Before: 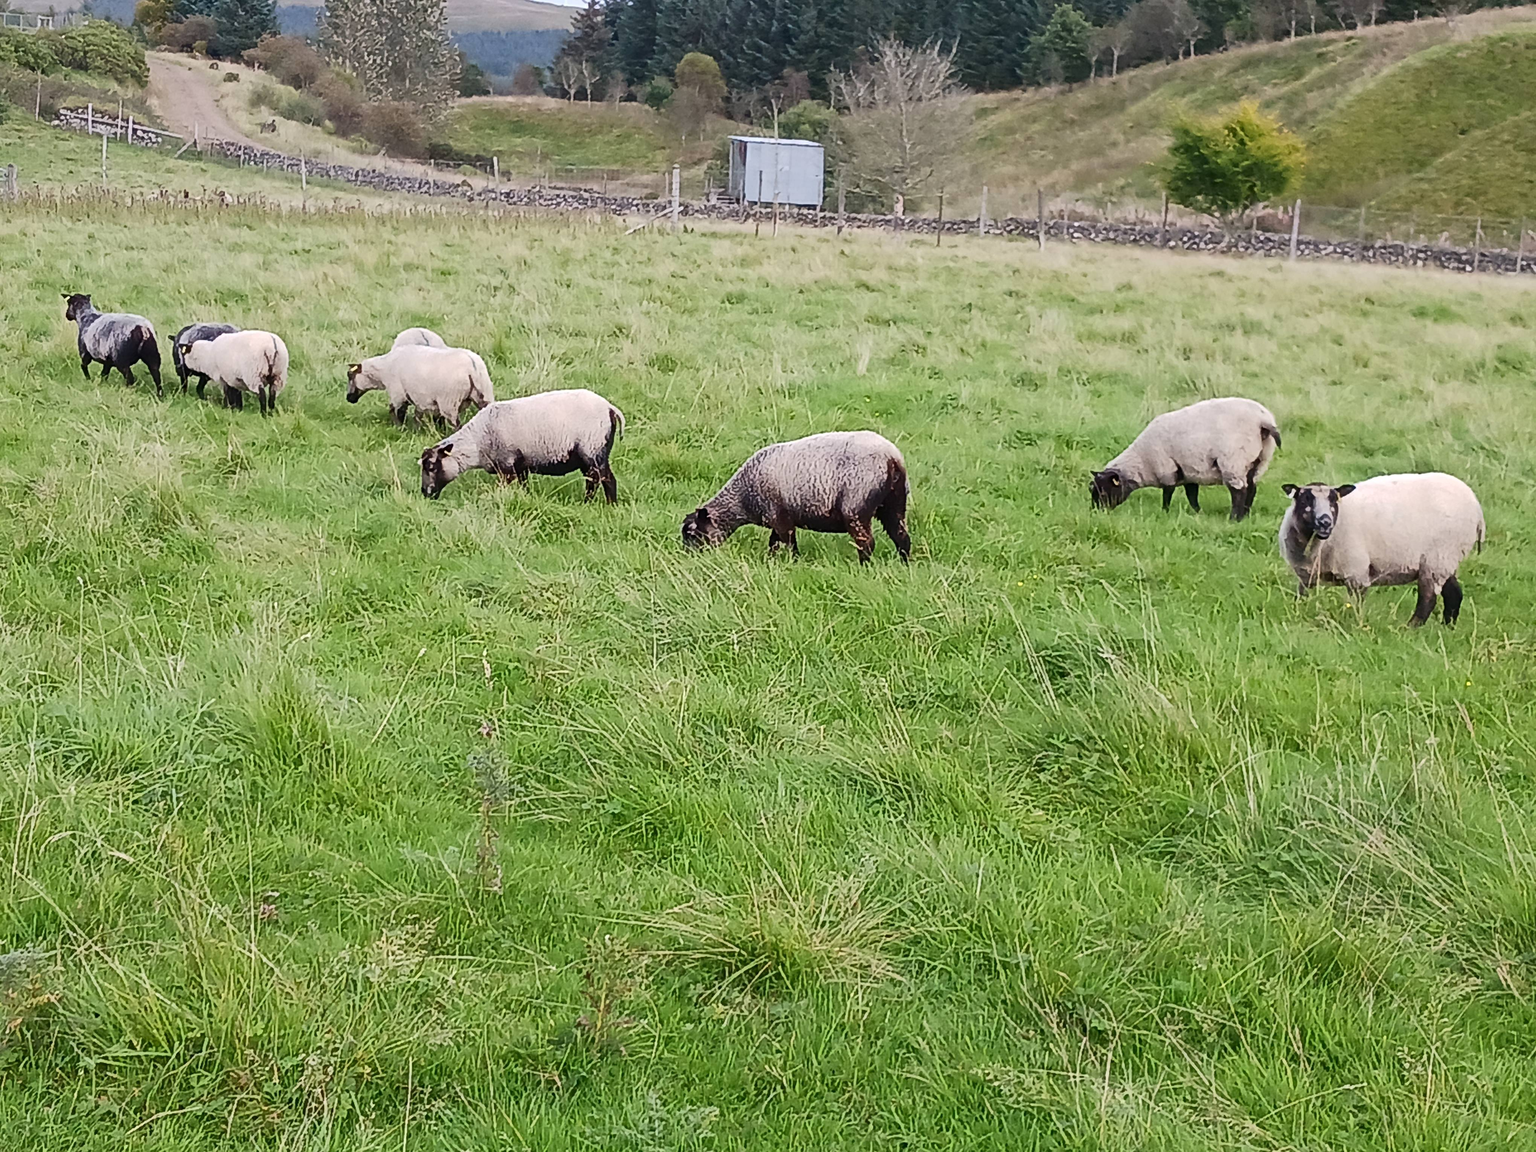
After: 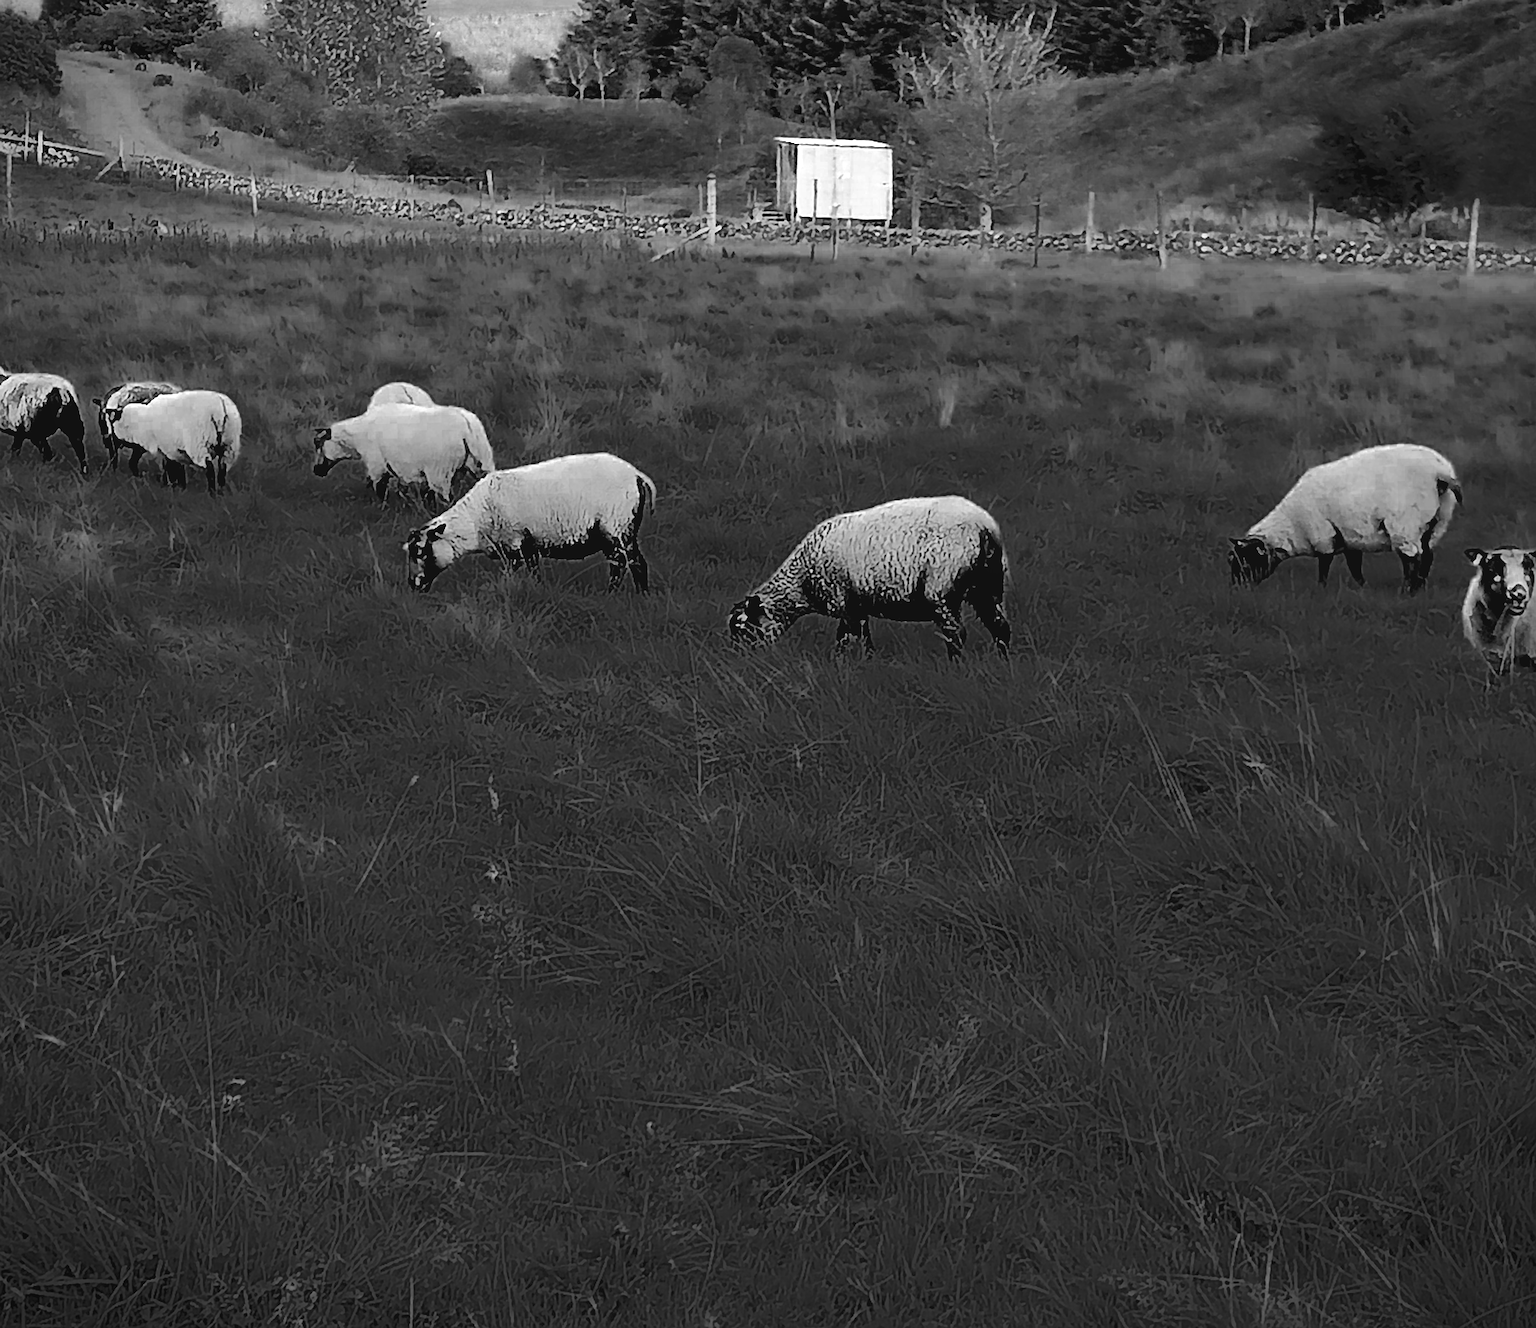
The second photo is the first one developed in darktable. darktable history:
tone equalizer: edges refinement/feathering 500, mask exposure compensation -1.57 EV, preserve details no
sharpen: on, module defaults
exposure: black level correction 0.026, exposure 0.181 EV, compensate highlight preservation false
local contrast: mode bilateral grid, contrast 21, coarseness 51, detail 120%, midtone range 0.2
crop and rotate: angle 1.37°, left 4.301%, top 0.709%, right 11.684%, bottom 2.391%
vignetting: fall-off start 91.3%
color balance rgb: highlights gain › chroma 2.07%, highlights gain › hue 72.12°, global offset › luminance 0.674%, linear chroma grading › global chroma 49.371%, perceptual saturation grading › global saturation 25.121%, global vibrance 9.265%
color zones: curves: ch0 [(0.287, 0.048) (0.493, 0.484) (0.737, 0.816)]; ch1 [(0, 0) (0.143, 0) (0.286, 0) (0.429, 0) (0.571, 0) (0.714, 0) (0.857, 0)]
